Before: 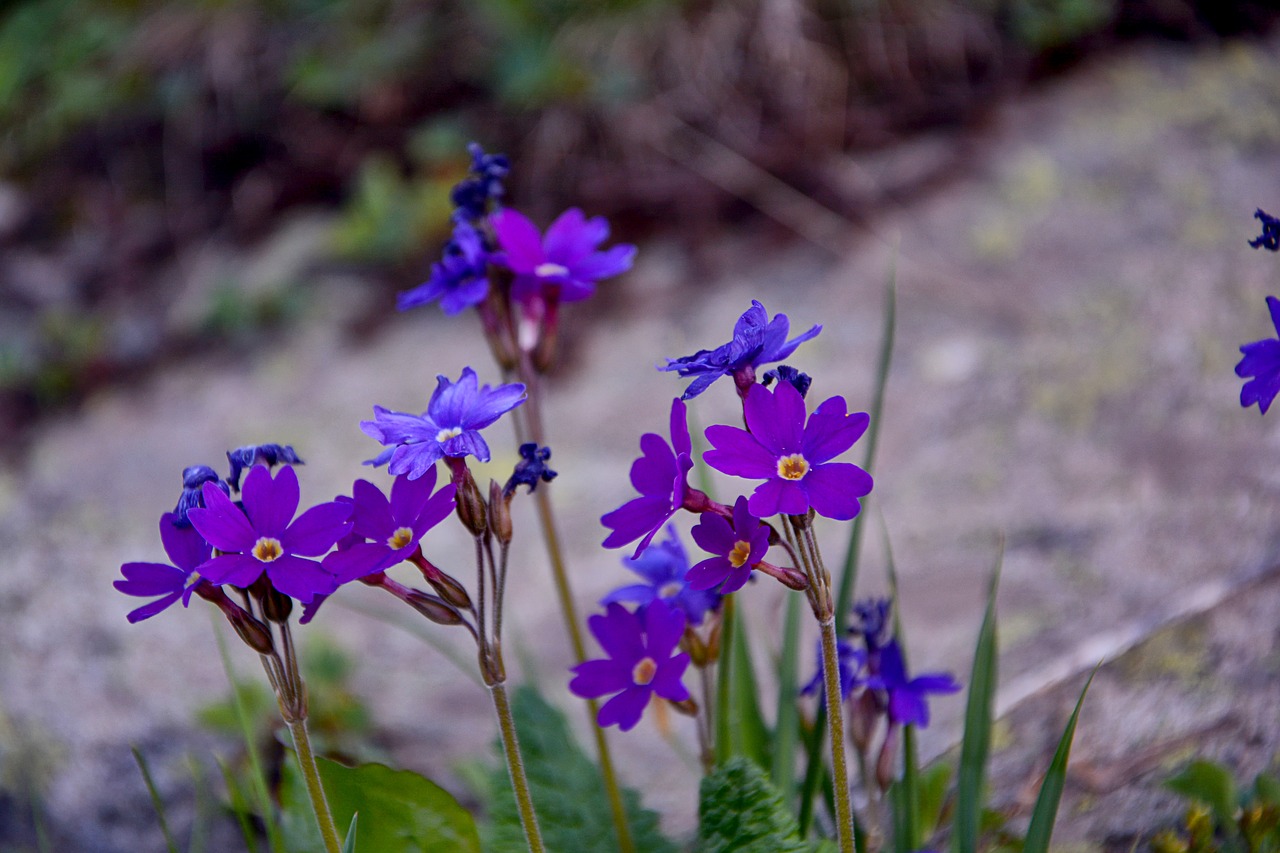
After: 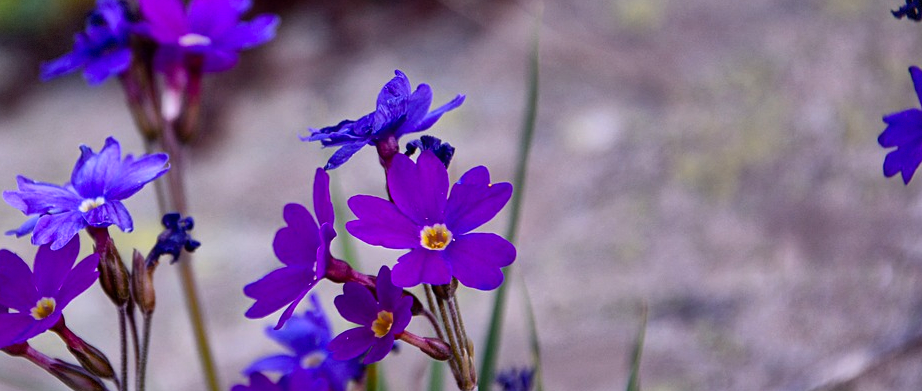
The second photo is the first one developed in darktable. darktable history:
color balance rgb: linear chroma grading › global chroma 10%, global vibrance 10%, contrast 15%, saturation formula JzAzBz (2021)
vignetting: fall-off start 85%, fall-off radius 80%, brightness -0.182, saturation -0.3, width/height ratio 1.219, dithering 8-bit output, unbound false
crop and rotate: left 27.938%, top 27.046%, bottom 27.046%
